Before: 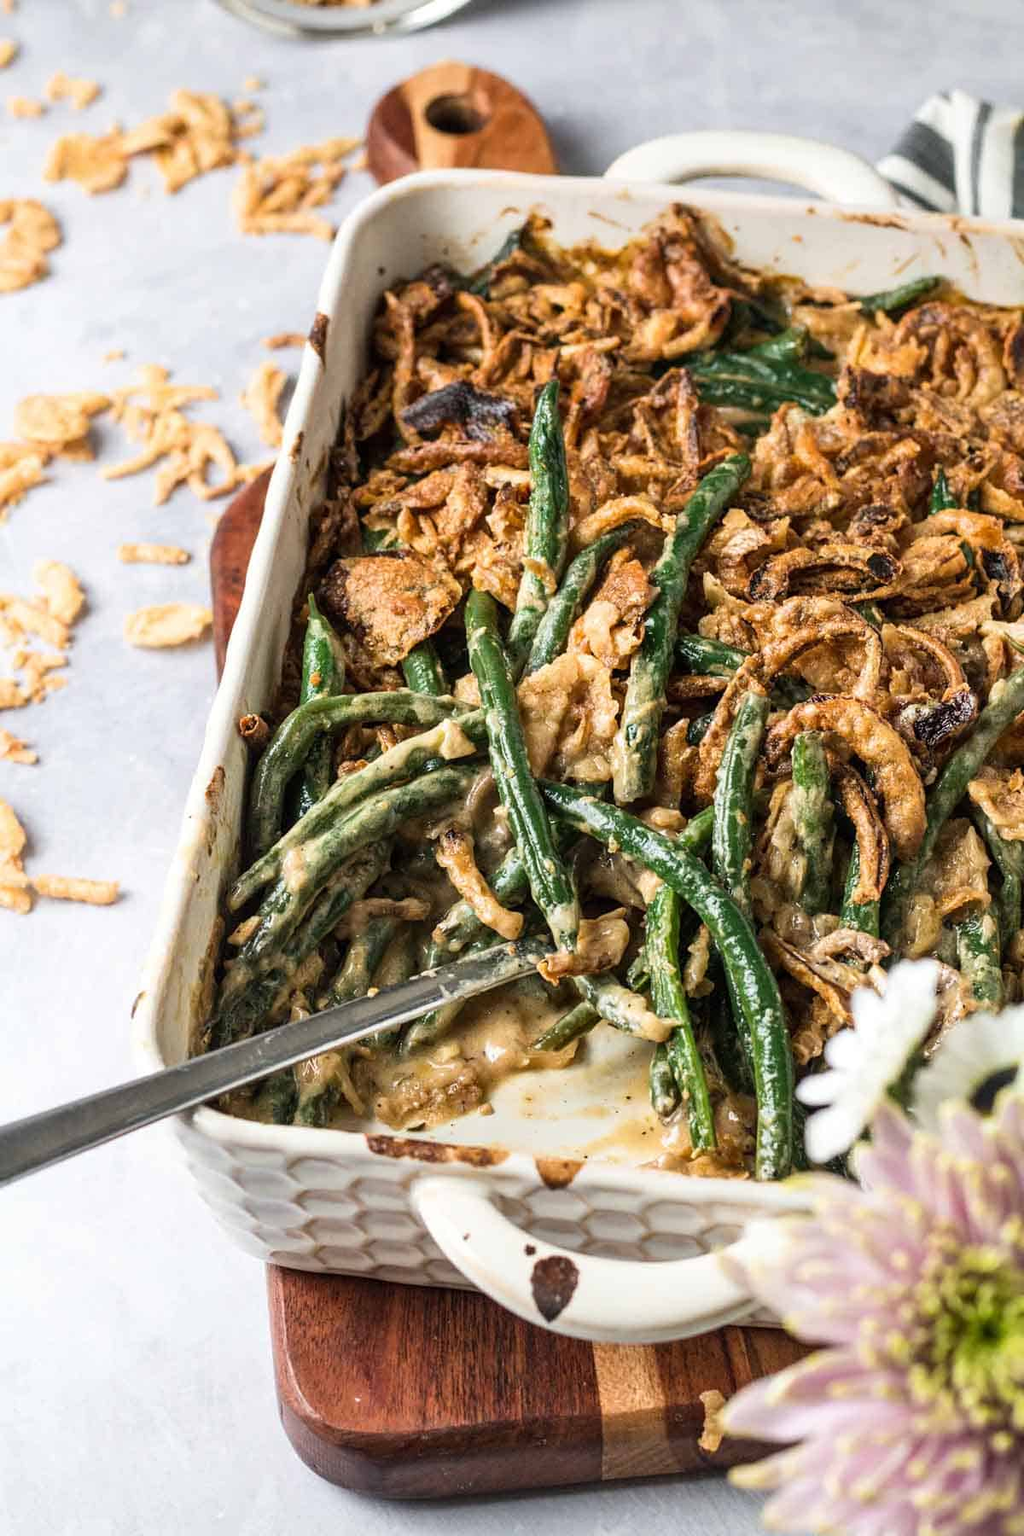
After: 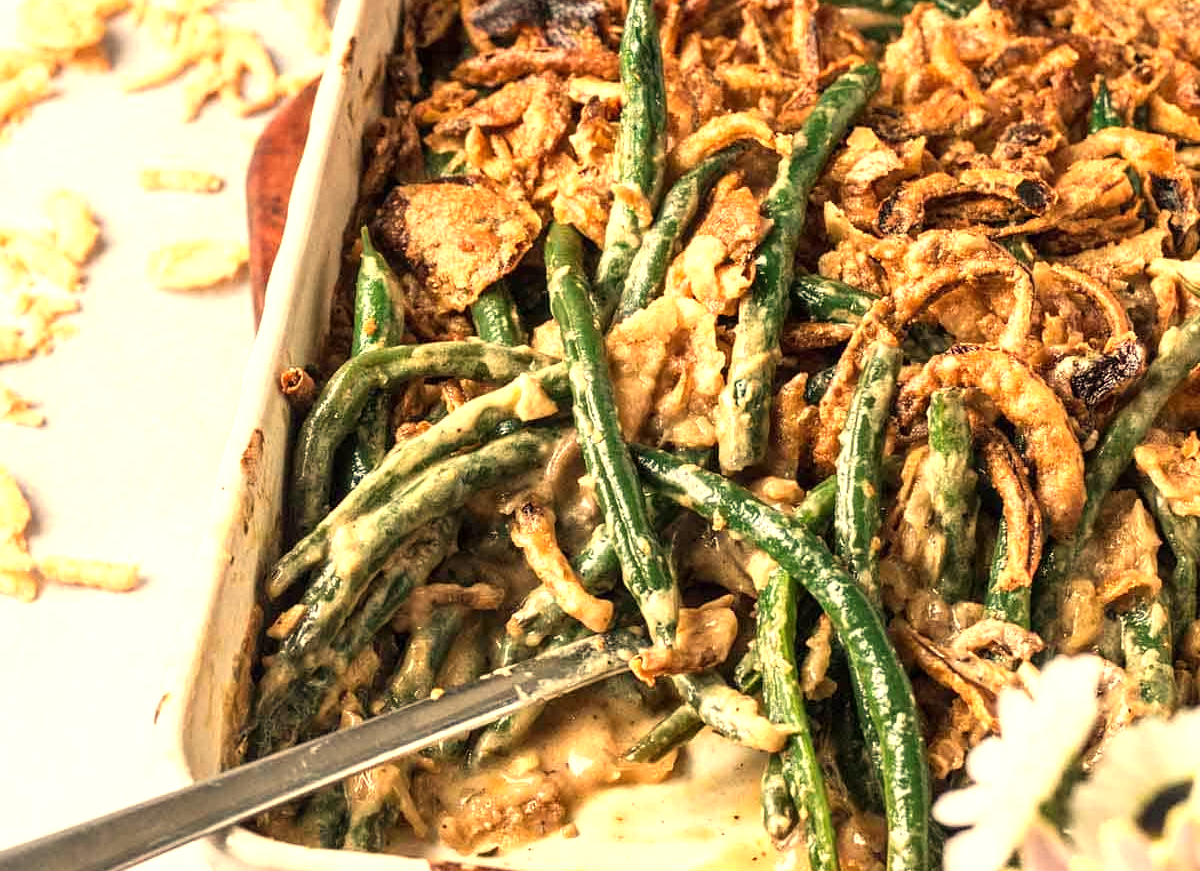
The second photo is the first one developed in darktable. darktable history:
exposure: exposure 0.556 EV, compensate highlight preservation false
white balance: red 1.138, green 0.996, blue 0.812
crop and rotate: top 26.056%, bottom 25.543%
